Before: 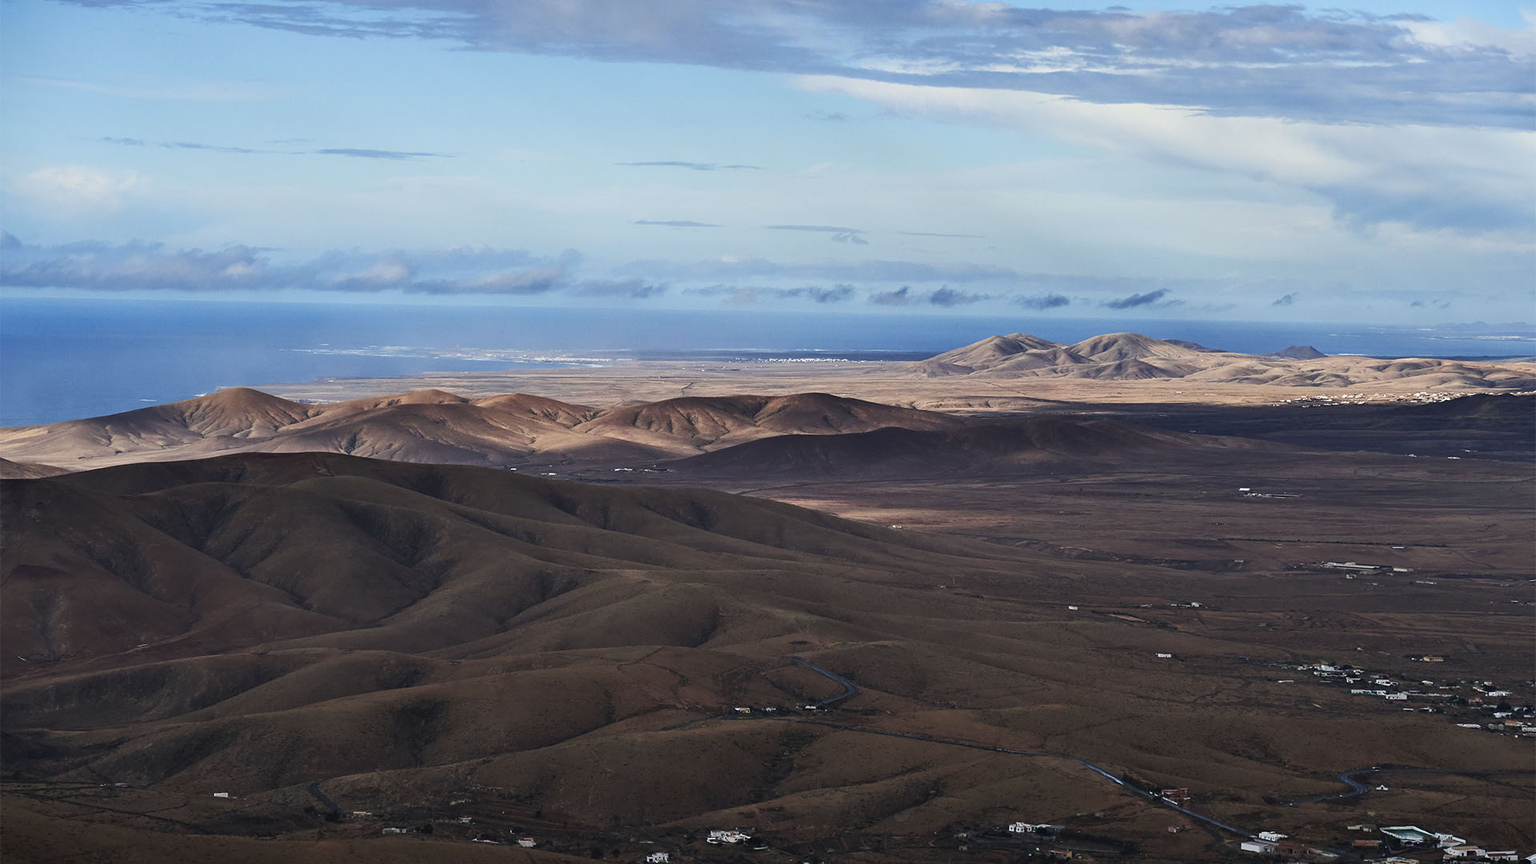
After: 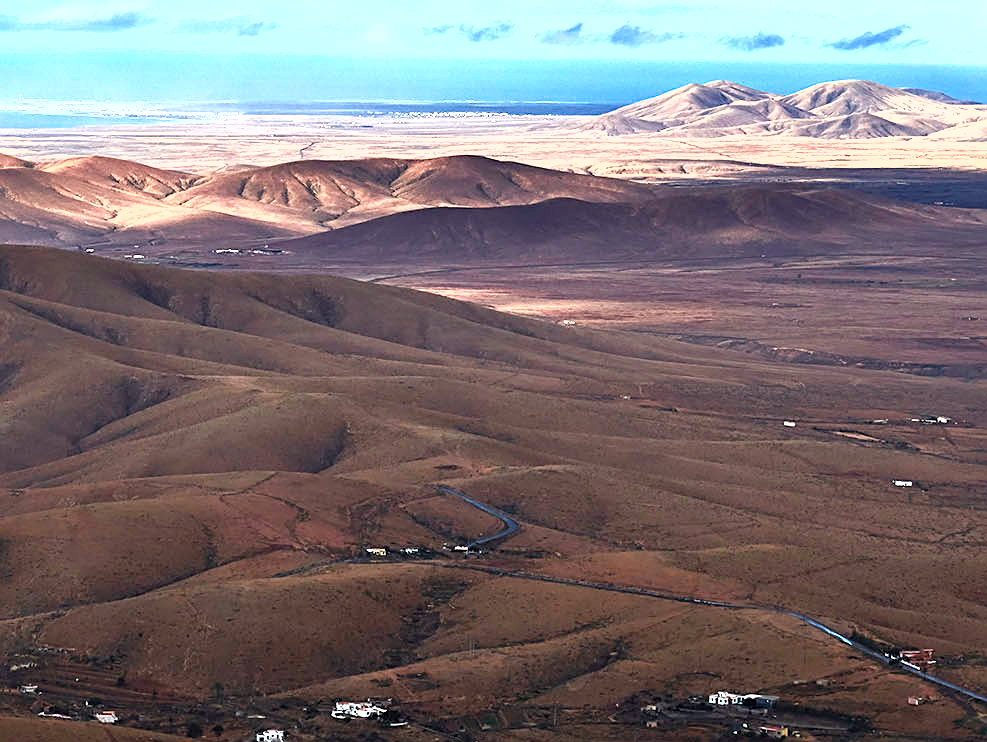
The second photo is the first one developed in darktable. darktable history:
tone equalizer: -8 EV -0.379 EV, -7 EV -0.372 EV, -6 EV -0.337 EV, -5 EV -0.205 EV, -3 EV 0.233 EV, -2 EV 0.332 EV, -1 EV 0.414 EV, +0 EV 0.443 EV
exposure: exposure 1 EV, compensate highlight preservation false
shadows and highlights: shadows 25.46, highlights -25.31
crop and rotate: left 28.755%, top 31.255%, right 19.802%
sharpen: on, module defaults
color balance rgb: power › chroma 0.281%, power › hue 22.64°, perceptual saturation grading › global saturation 20%, perceptual saturation grading › highlights -25.763%, perceptual saturation grading › shadows 25.91%
